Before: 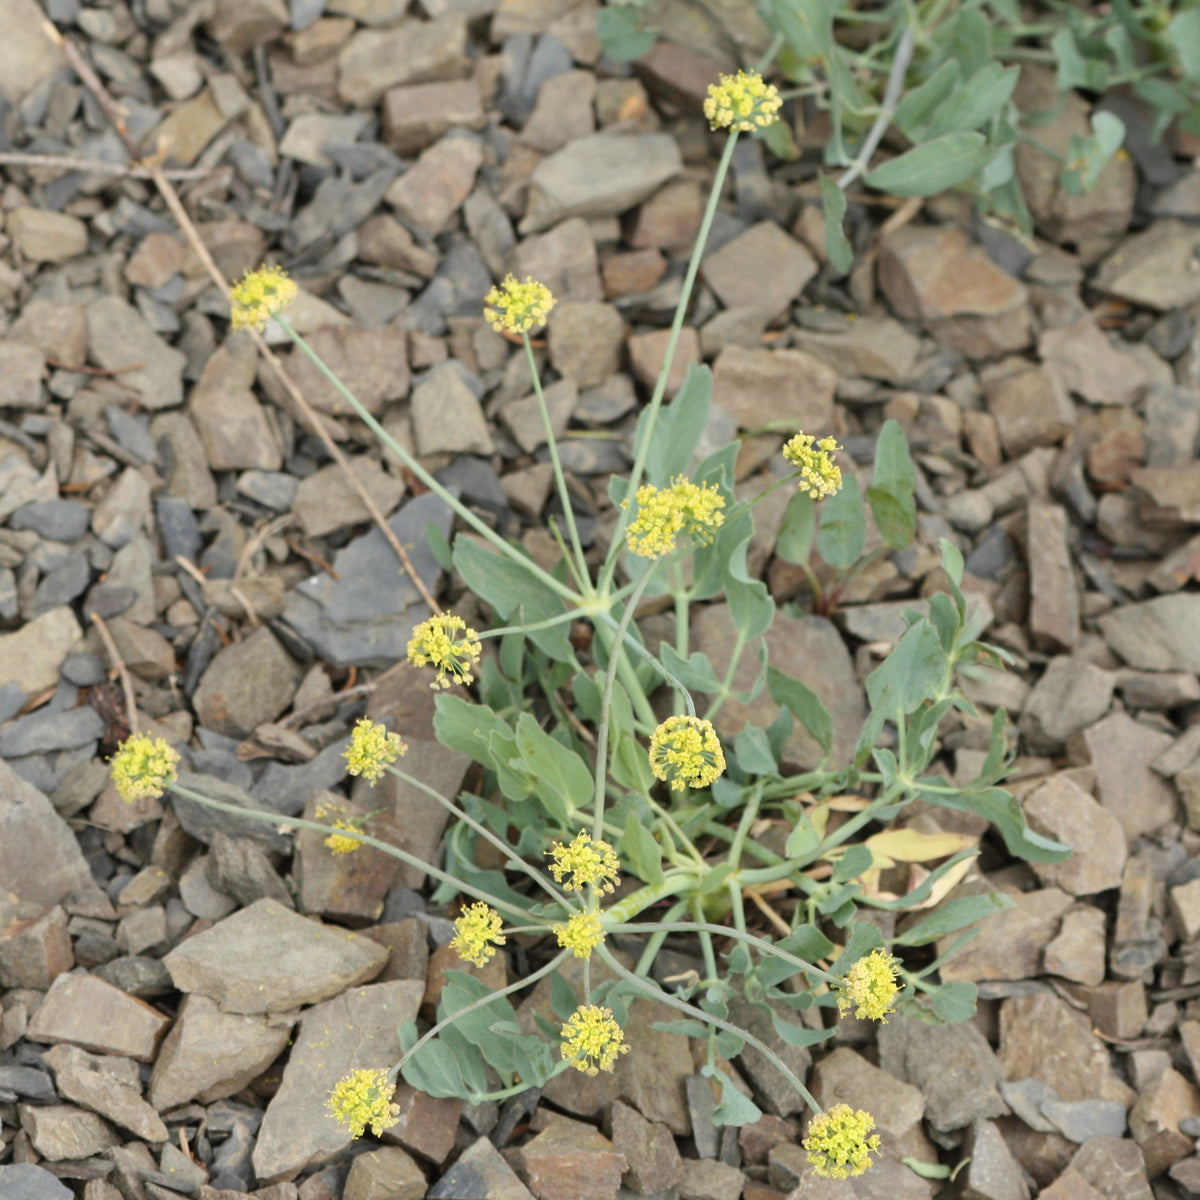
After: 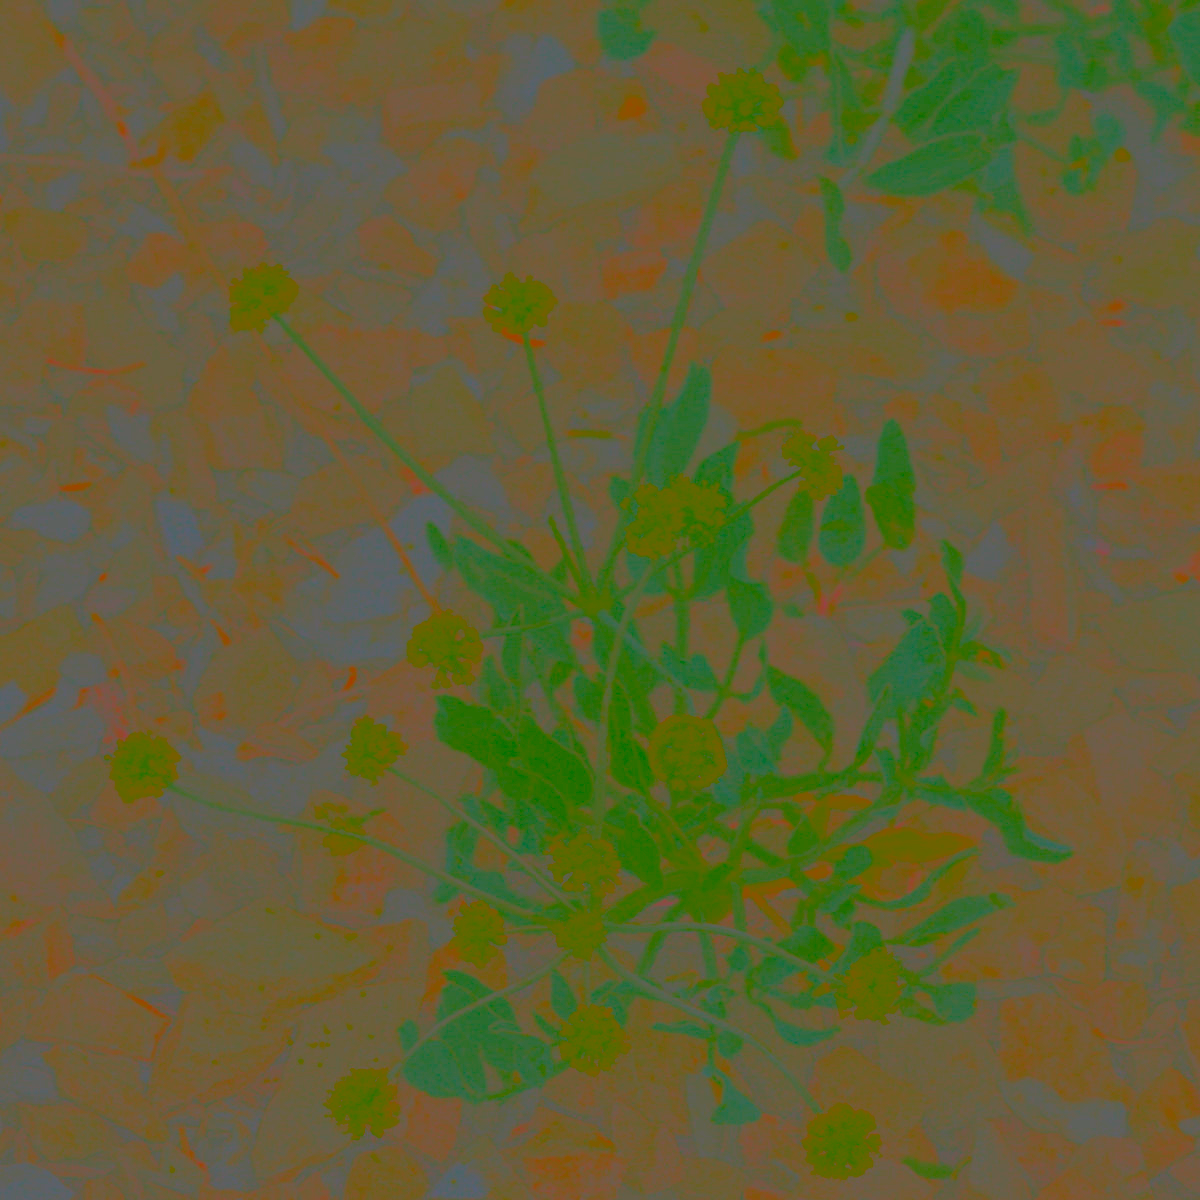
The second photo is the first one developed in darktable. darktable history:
exposure: black level correction 0.001, exposure 0.957 EV, compensate highlight preservation false
contrast brightness saturation: contrast -0.984, brightness -0.156, saturation 0.739
